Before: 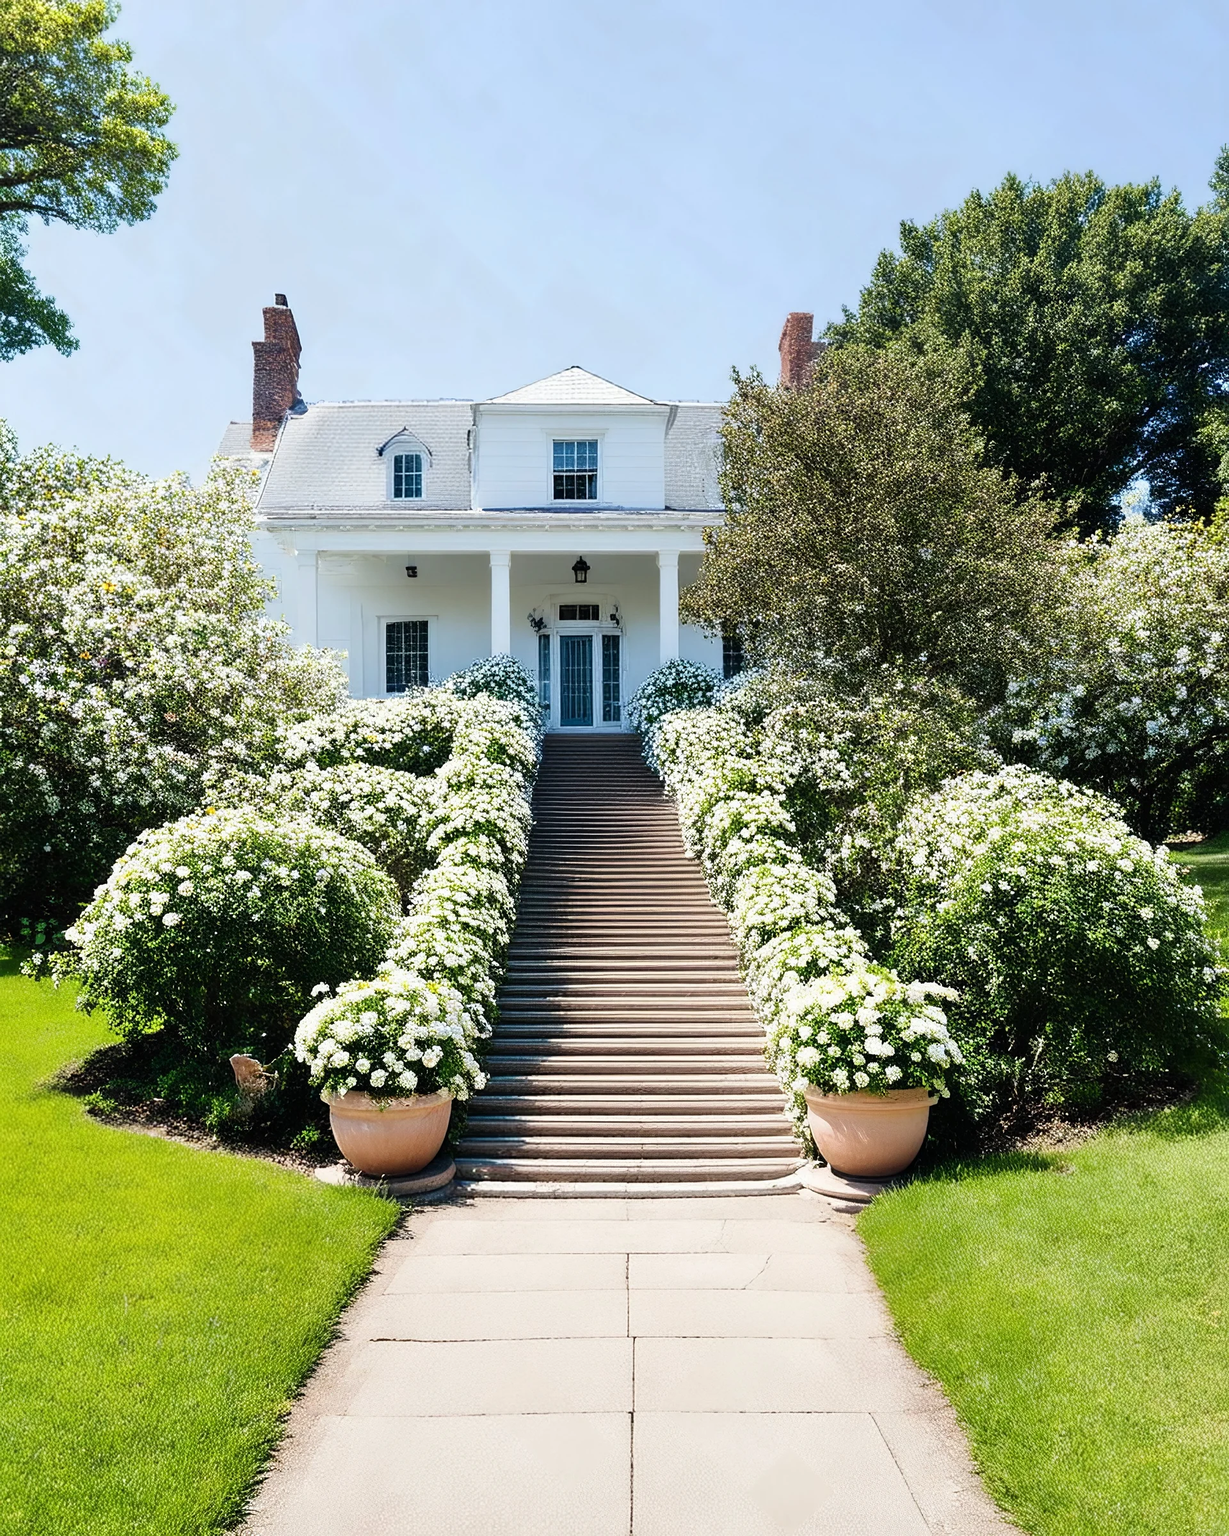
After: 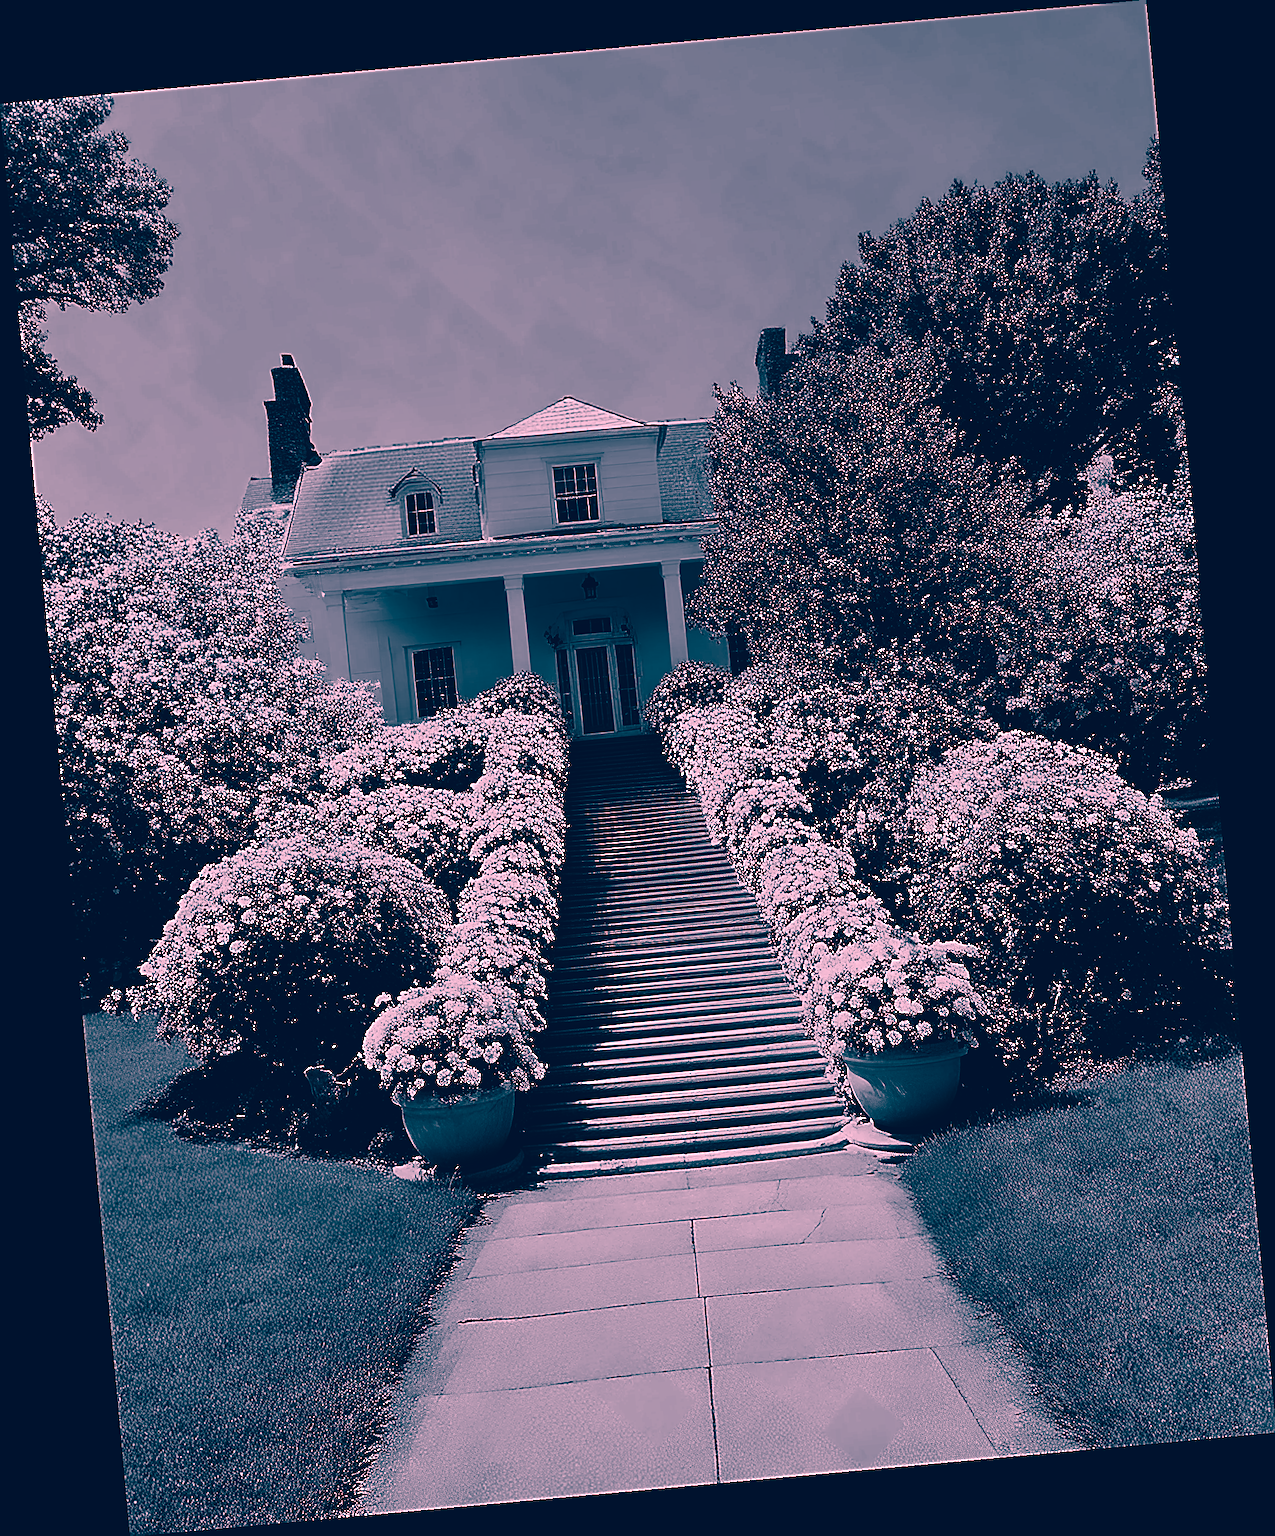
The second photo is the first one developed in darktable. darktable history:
contrast brightness saturation: contrast 0.02, brightness -1, saturation -1
rotate and perspective: rotation -5.2°, automatic cropping off
sharpen: radius 2.543, amount 0.636
color correction: highlights a* 17.03, highlights b* 0.205, shadows a* -15.38, shadows b* -14.56, saturation 1.5
color zones: curves: ch0 [(0, 0.613) (0.01, 0.613) (0.245, 0.448) (0.498, 0.529) (0.642, 0.665) (0.879, 0.777) (0.99, 0.613)]; ch1 [(0, 0) (0.143, 0) (0.286, 0) (0.429, 0) (0.571, 0) (0.714, 0) (0.857, 0)], mix -138.01%
exposure: exposure -0.153 EV, compensate highlight preservation false
base curve: preserve colors none
